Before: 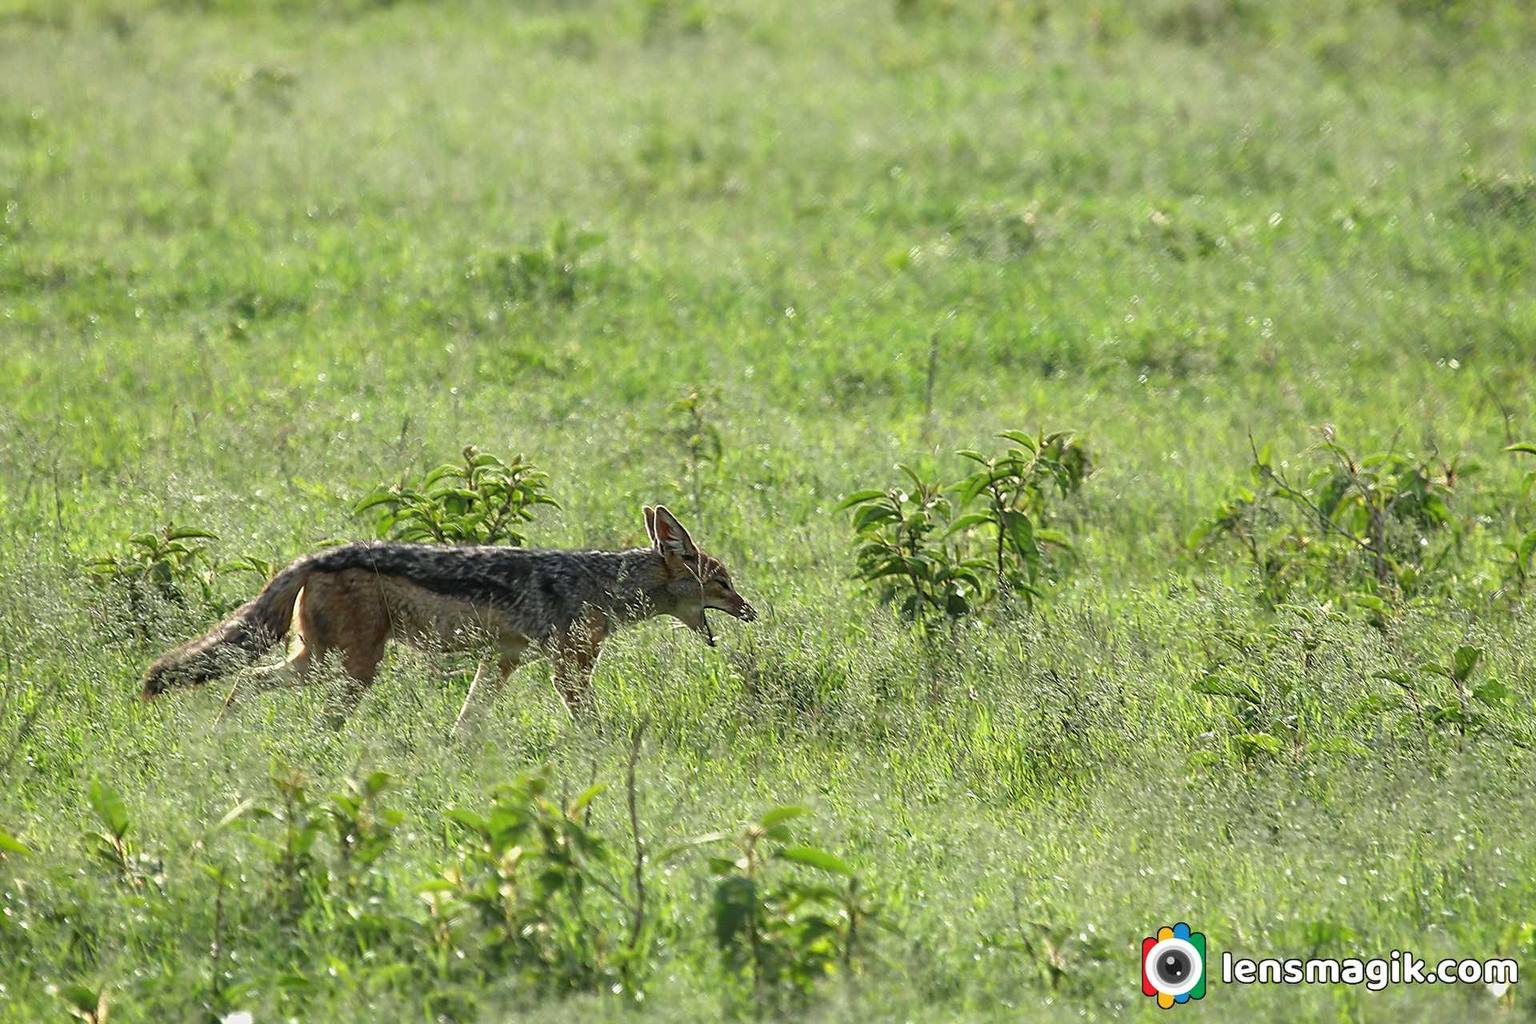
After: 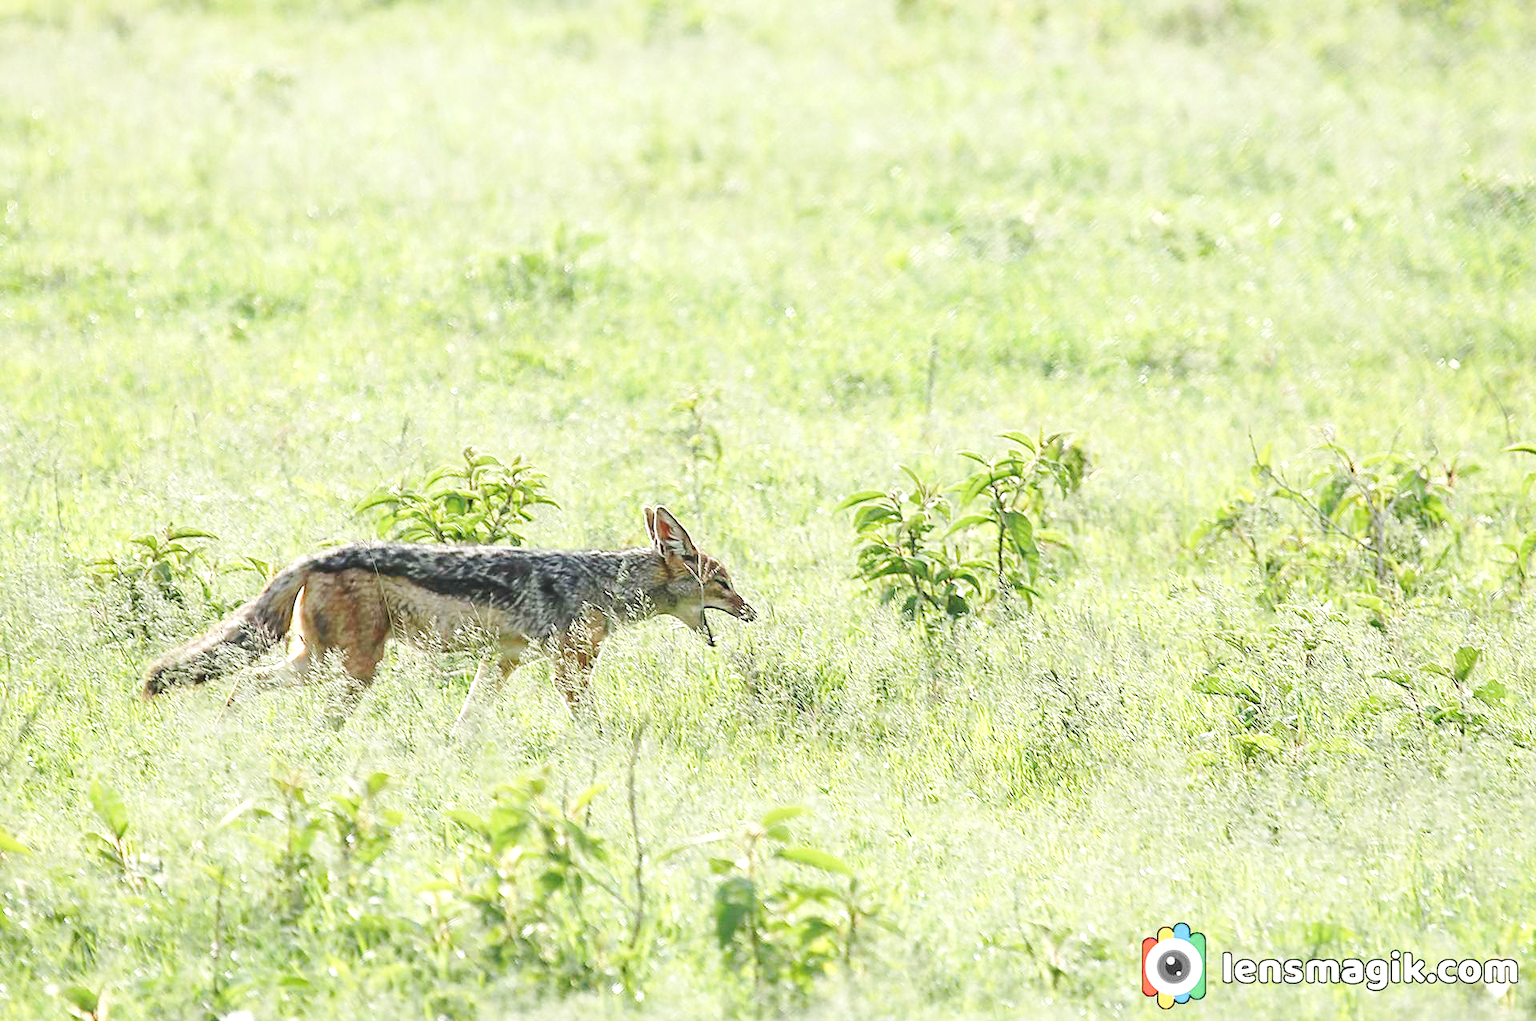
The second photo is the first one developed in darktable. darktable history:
crop: top 0.034%, bottom 0.133%
exposure: black level correction 0, exposure 0.701 EV, compensate exposure bias true, compensate highlight preservation false
base curve: curves: ch0 [(0, 0.007) (0.028, 0.063) (0.121, 0.311) (0.46, 0.743) (0.859, 0.957) (1, 1)], preserve colors none
